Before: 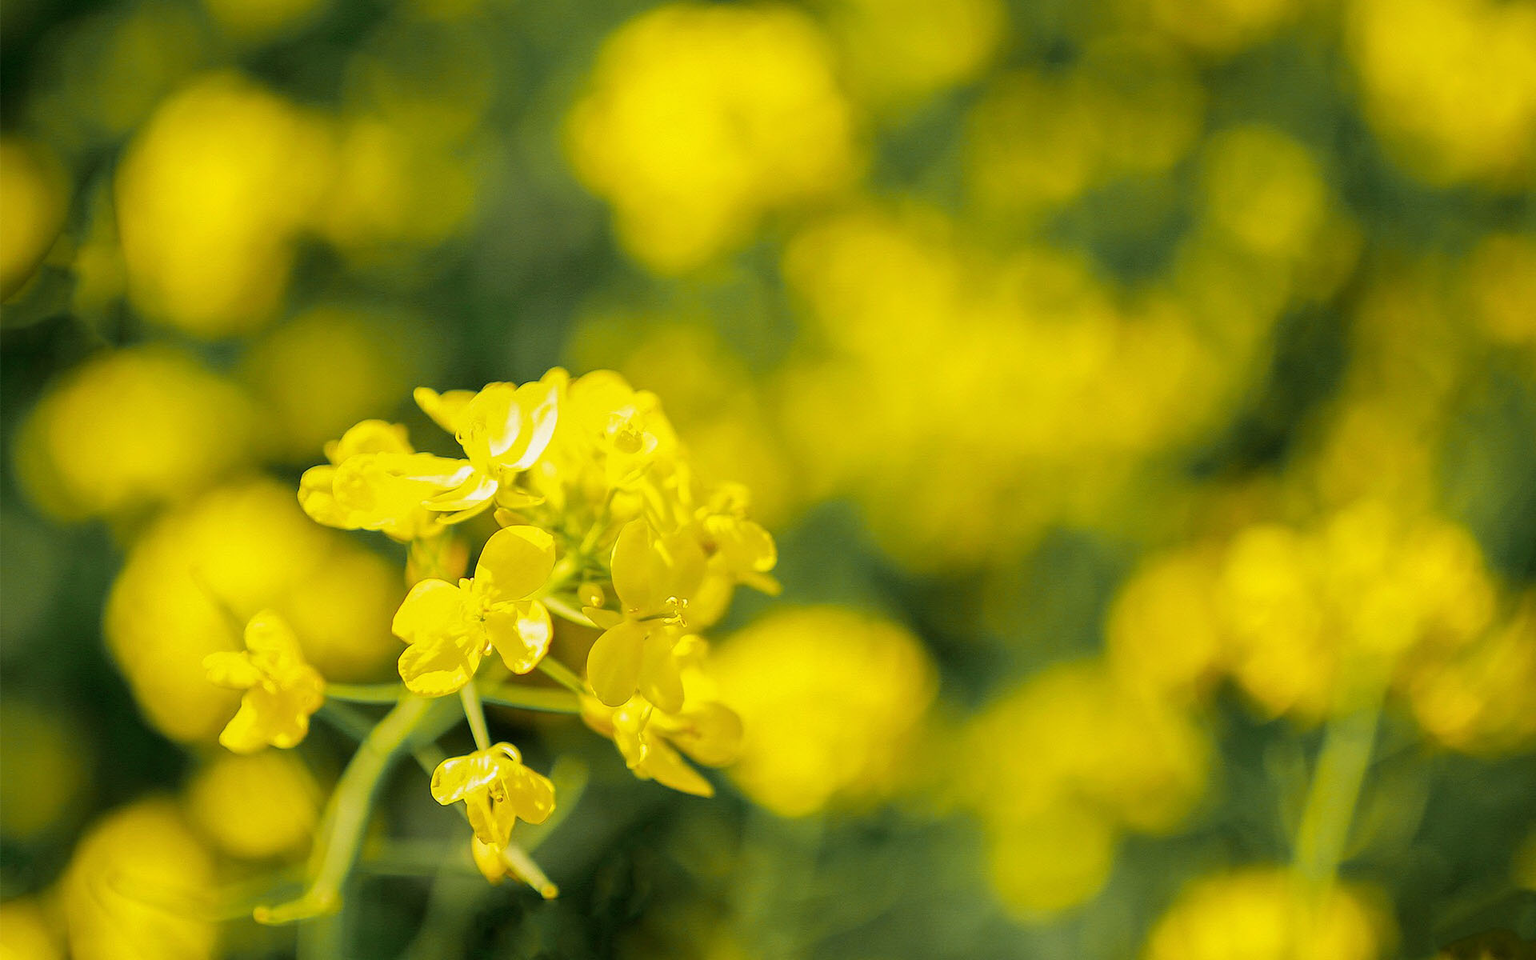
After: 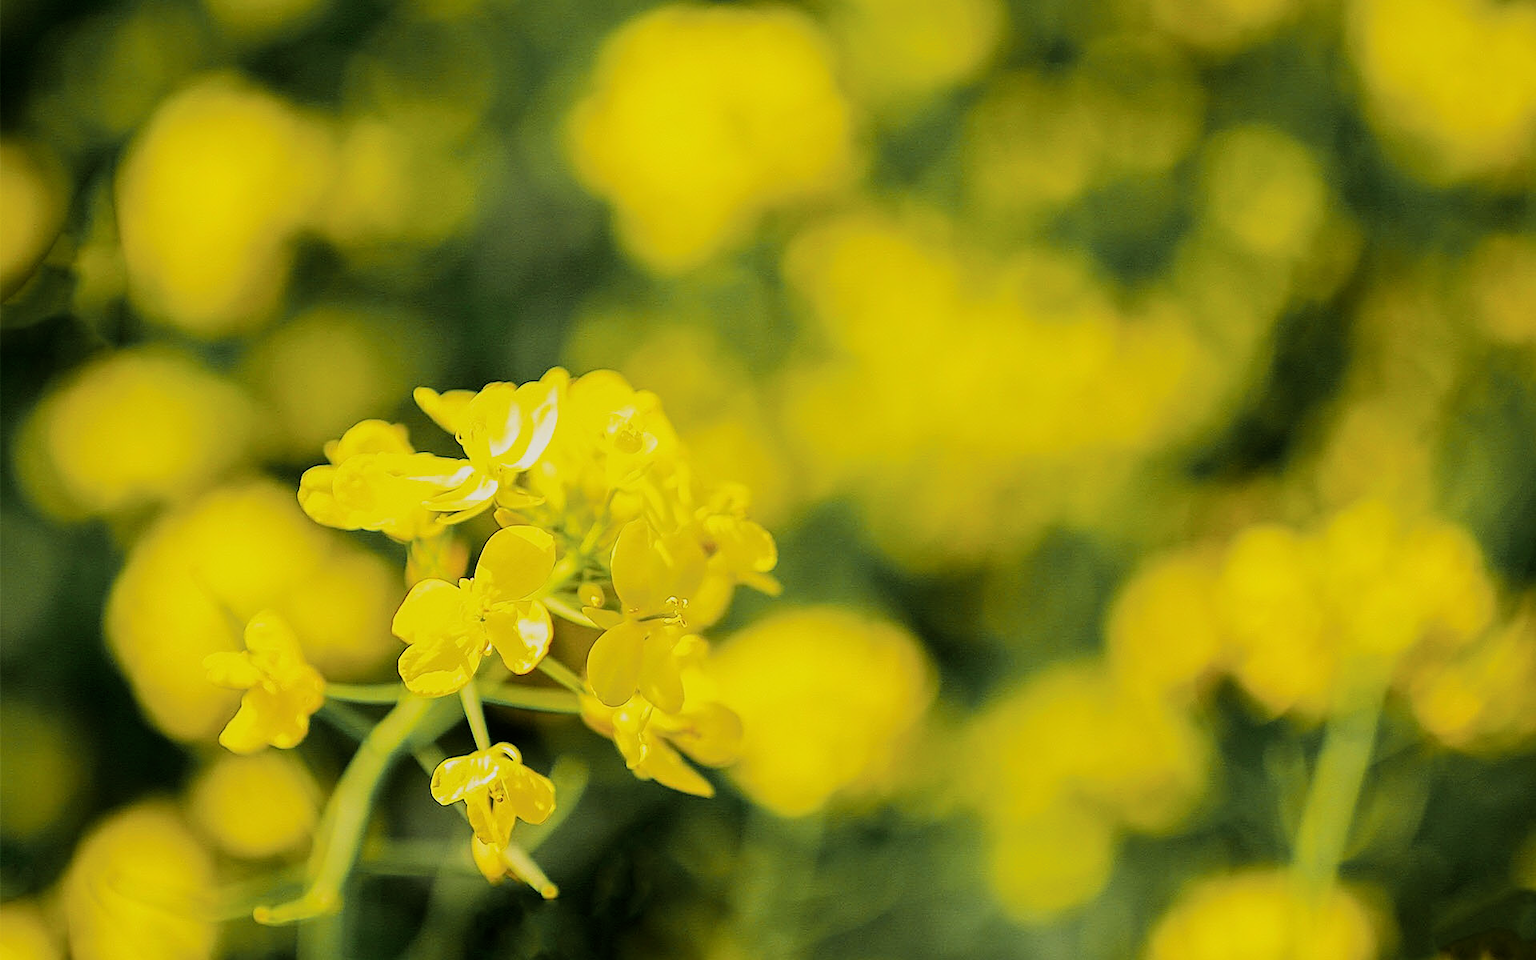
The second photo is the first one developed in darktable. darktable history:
filmic rgb: black relative exposure -7.5 EV, white relative exposure 5 EV, hardness 3.31, contrast 1.3, contrast in shadows safe
sharpen: on, module defaults
